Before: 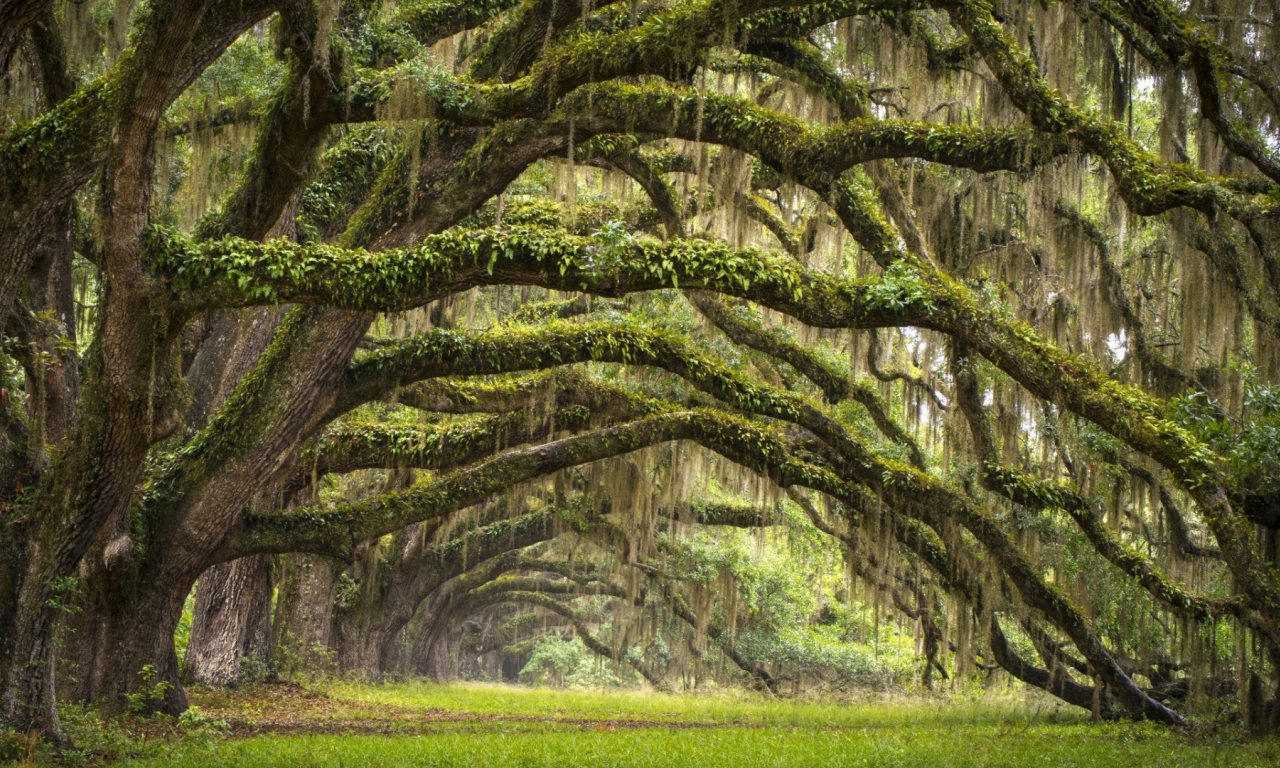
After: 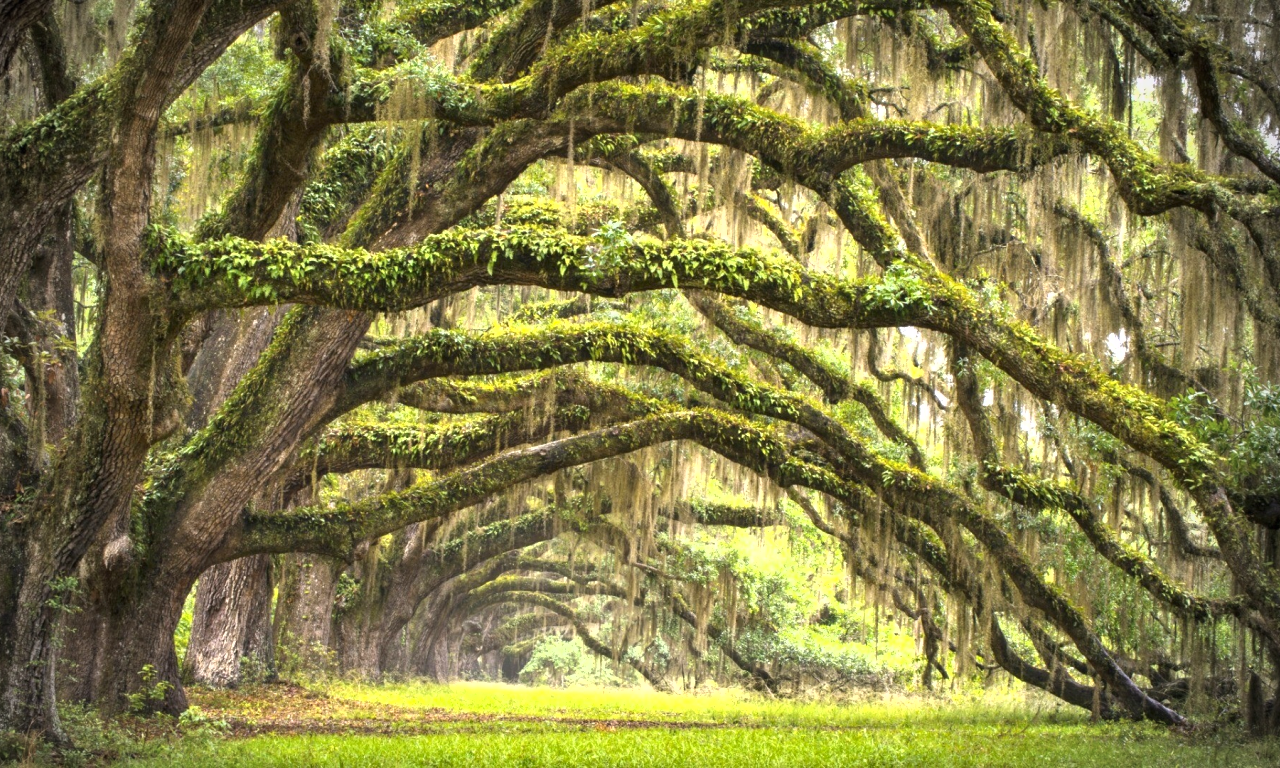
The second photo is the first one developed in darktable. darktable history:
exposure: black level correction 0, exposure 1 EV, compensate exposure bias true, compensate highlight preservation false
vignetting: on, module defaults
shadows and highlights: highlights color adjustment 0%, low approximation 0.01, soften with gaussian
